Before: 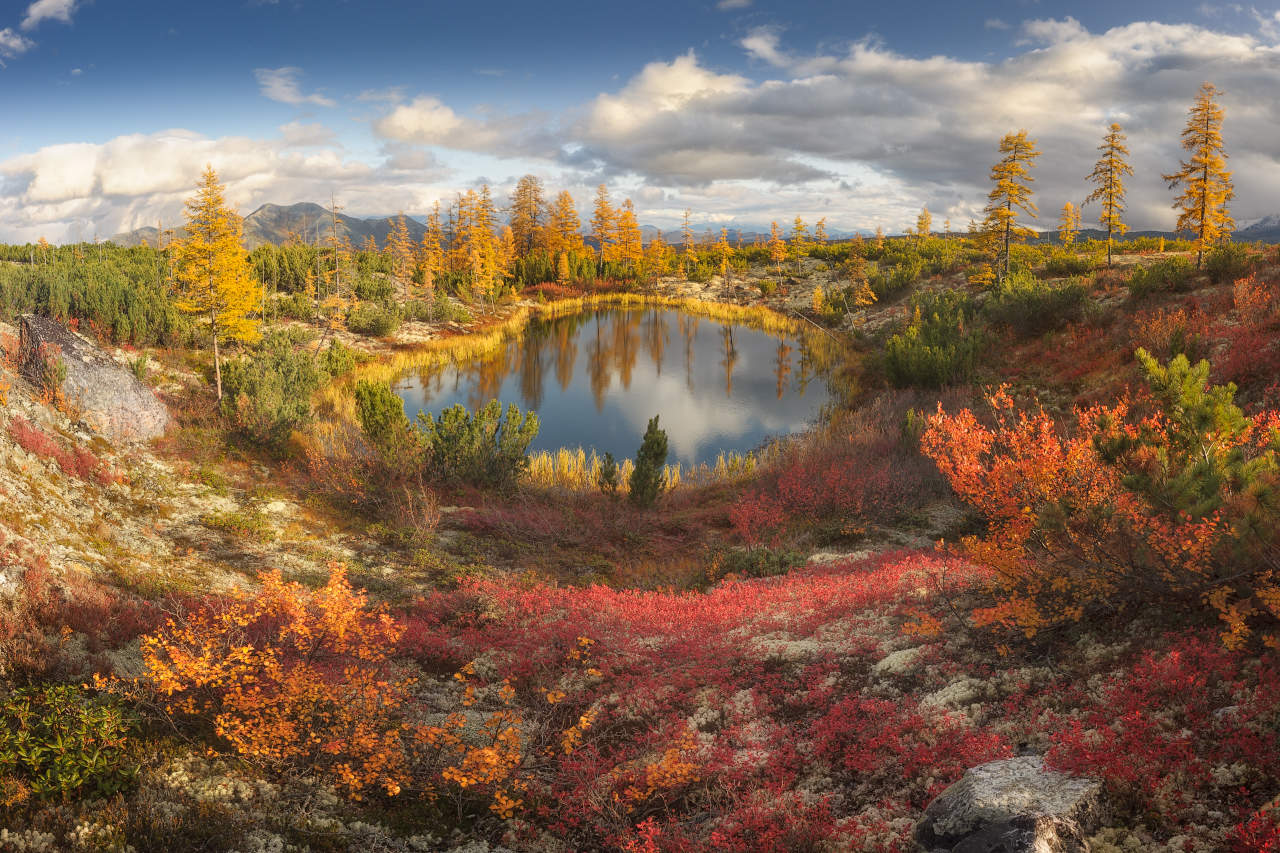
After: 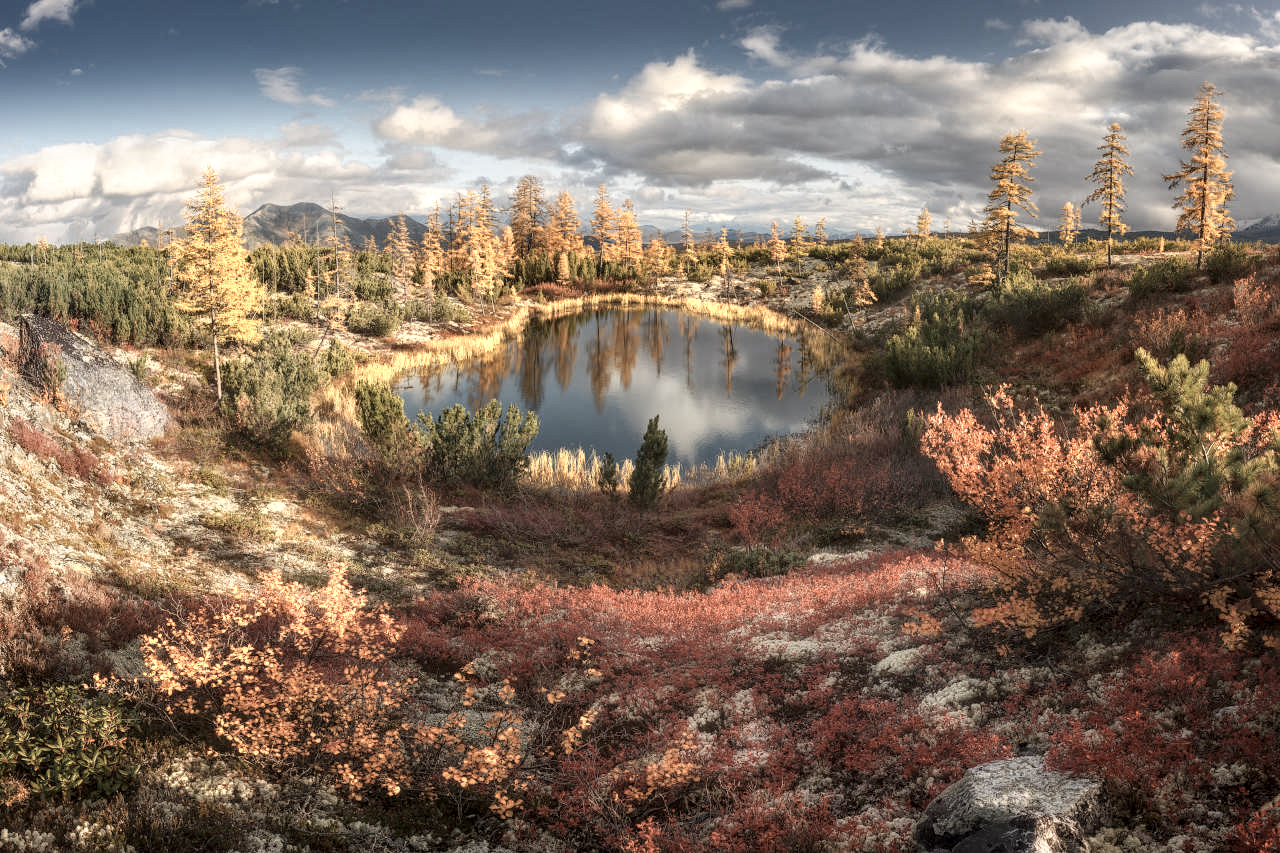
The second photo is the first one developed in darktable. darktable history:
contrast brightness saturation: contrast 0.103, saturation -0.354
local contrast: detail 130%
exposure: exposure -0.154 EV, compensate highlight preservation false
color zones: curves: ch0 [(0.018, 0.548) (0.197, 0.654) (0.425, 0.447) (0.605, 0.658) (0.732, 0.579)]; ch1 [(0.105, 0.531) (0.224, 0.531) (0.386, 0.39) (0.618, 0.456) (0.732, 0.456) (0.956, 0.421)]; ch2 [(0.039, 0.583) (0.215, 0.465) (0.399, 0.544) (0.465, 0.548) (0.614, 0.447) (0.724, 0.43) (0.882, 0.623) (0.956, 0.632)]
